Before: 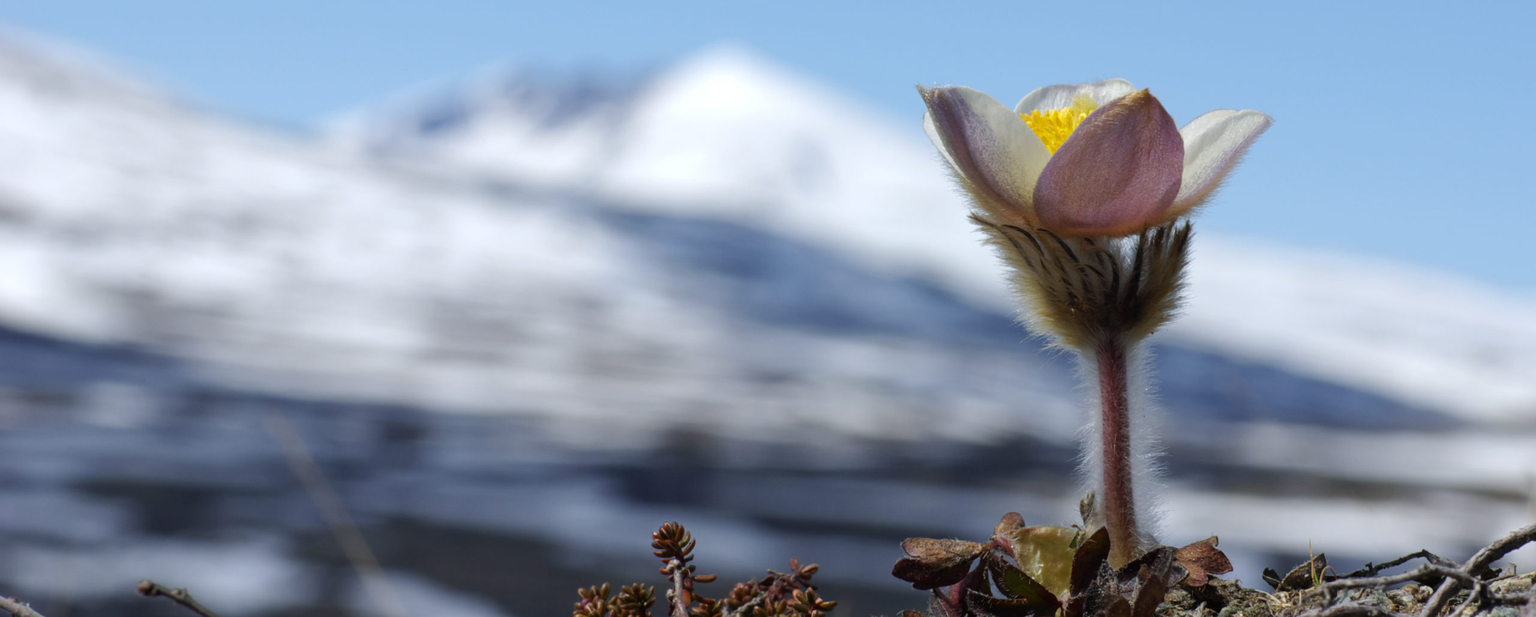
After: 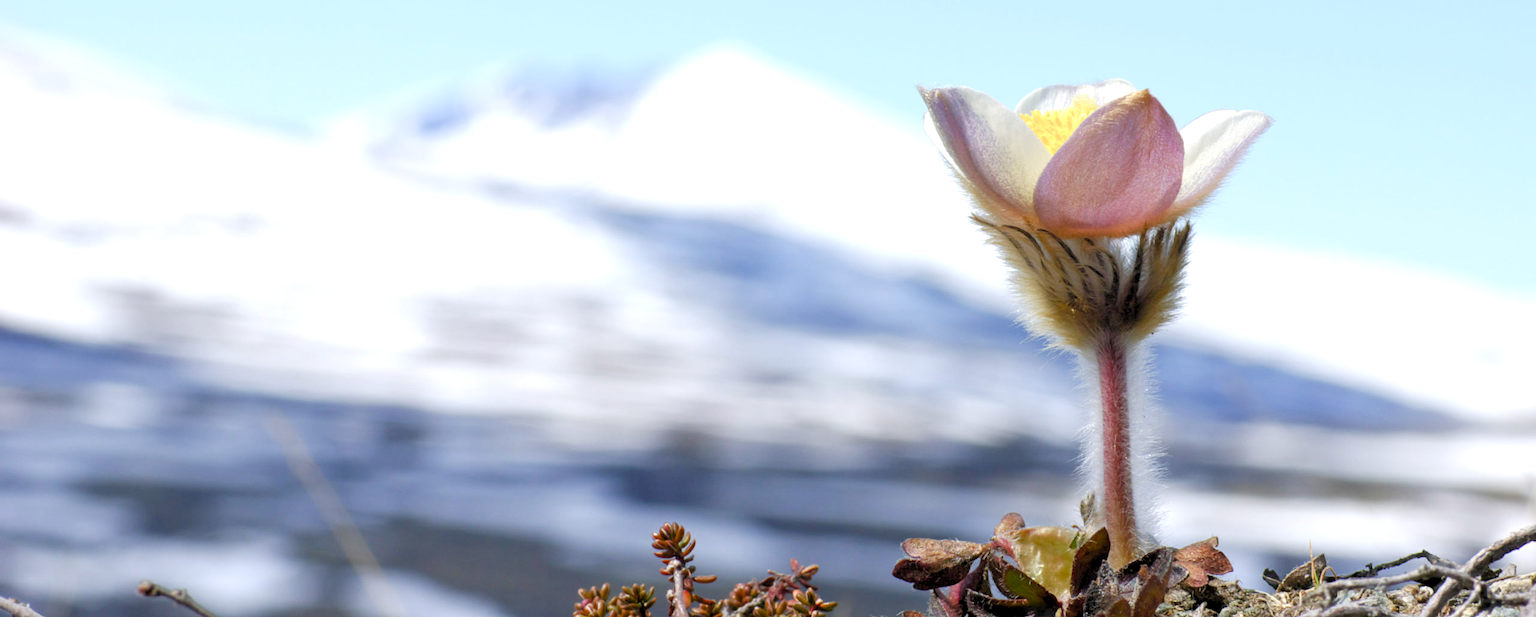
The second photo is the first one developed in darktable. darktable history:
color balance rgb: shadows lift › chroma 1%, shadows lift › hue 113°, highlights gain › chroma 0.2%, highlights gain › hue 333°, perceptual saturation grading › global saturation 20%, perceptual saturation grading › highlights -50%, perceptual saturation grading › shadows 25%, contrast -20%
exposure: exposure 1.2 EV, compensate highlight preservation false
rgb levels: levels [[0.013, 0.434, 0.89], [0, 0.5, 1], [0, 0.5, 1]]
